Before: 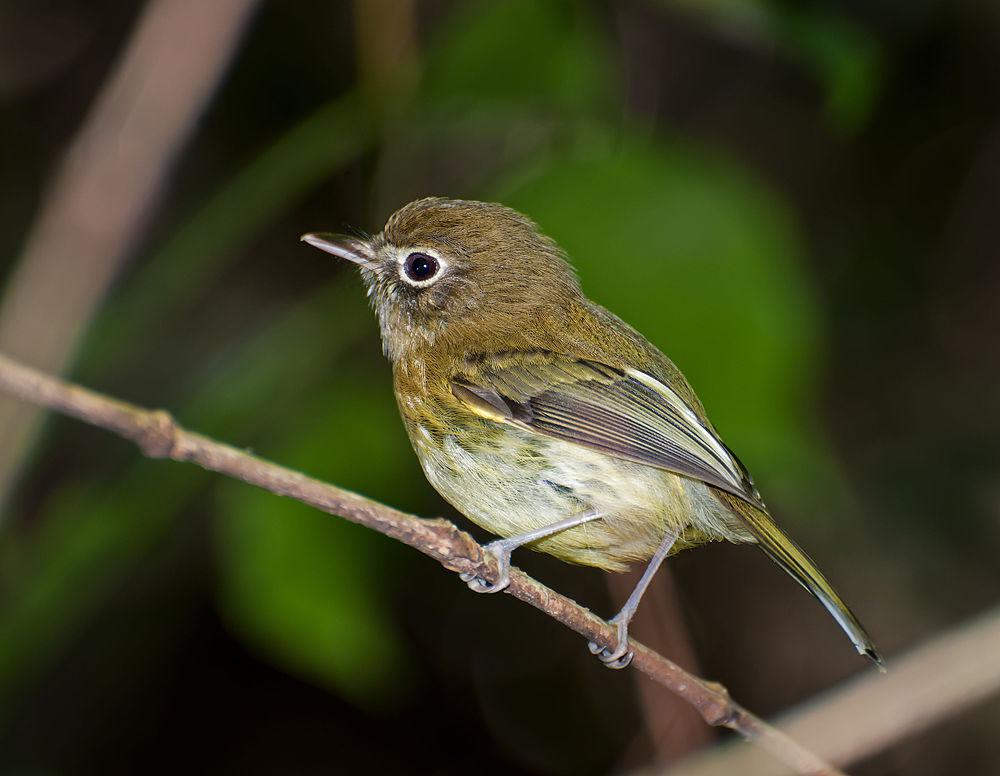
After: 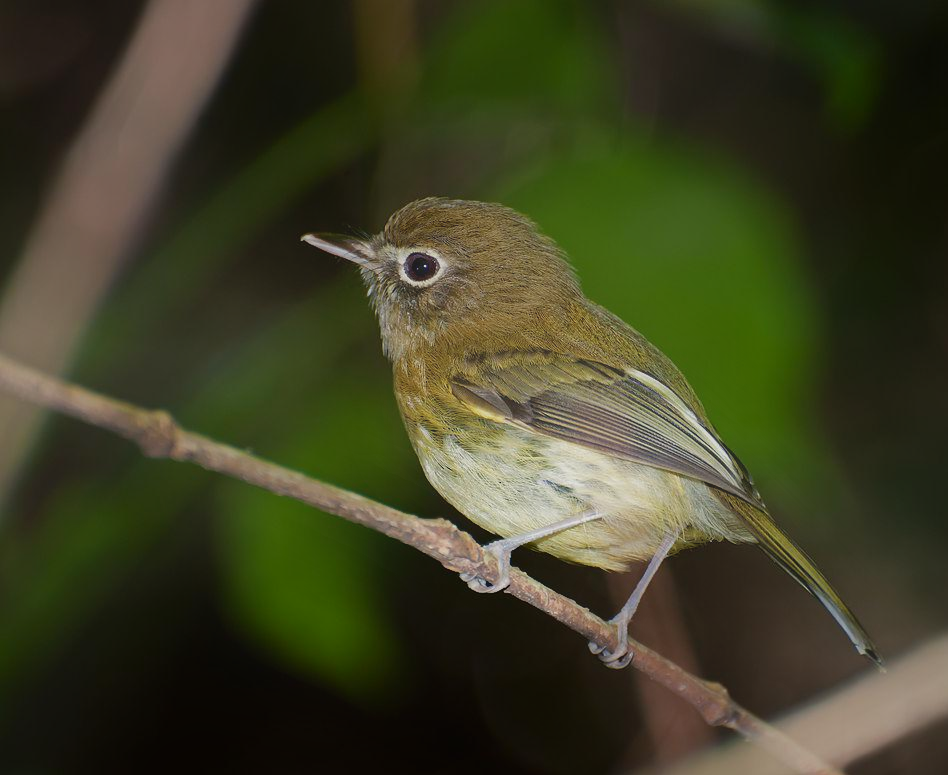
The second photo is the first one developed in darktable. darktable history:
contrast equalizer: octaves 7, y [[0.6 ×6], [0.55 ×6], [0 ×6], [0 ×6], [0 ×6]], mix -1
crop and rotate: right 5.167%
